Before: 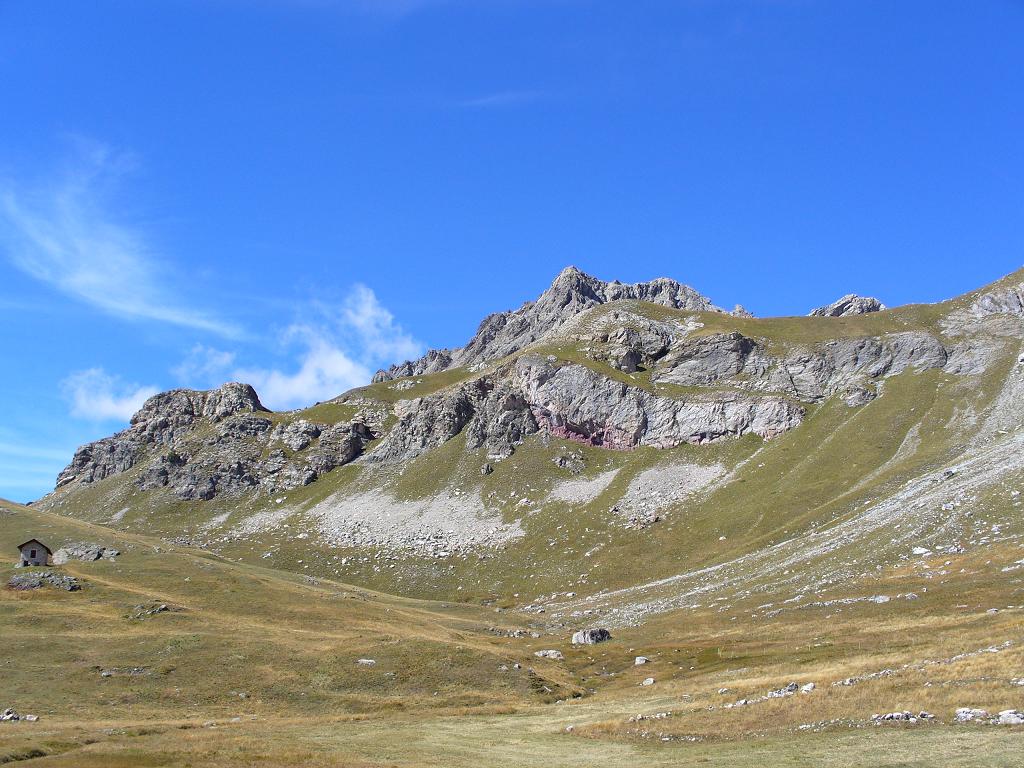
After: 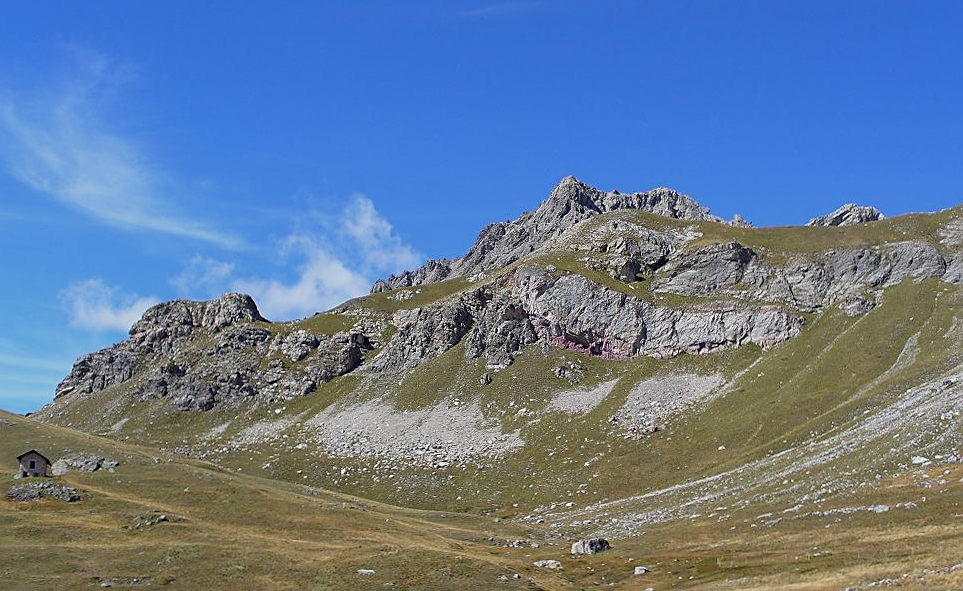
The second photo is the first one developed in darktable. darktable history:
crop and rotate: angle 0.091°, top 11.729%, right 5.689%, bottom 11.047%
exposure: exposure -0.446 EV, compensate exposure bias true, compensate highlight preservation false
sharpen: on, module defaults
